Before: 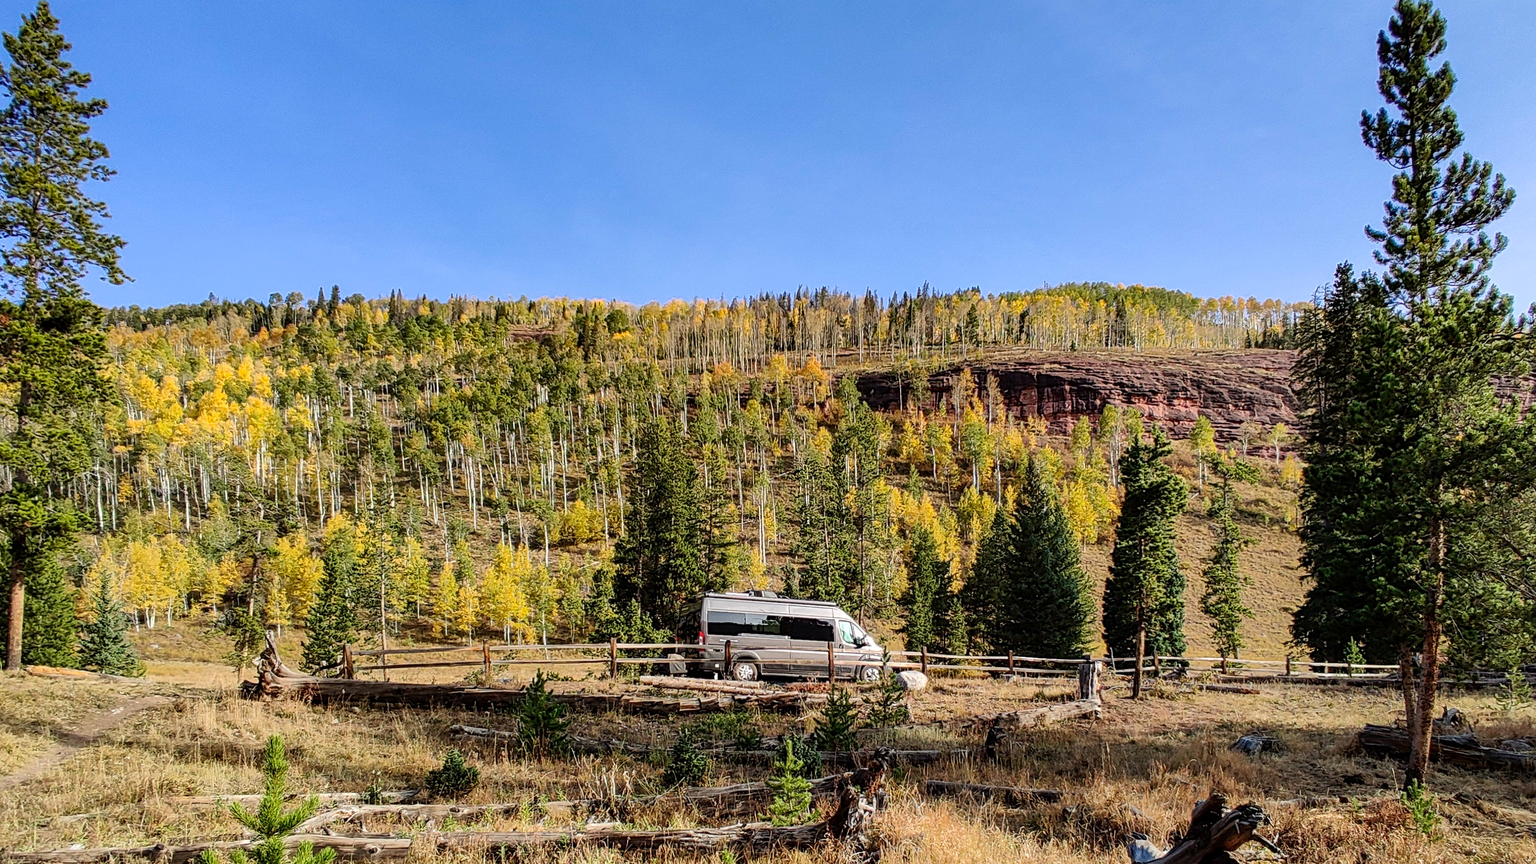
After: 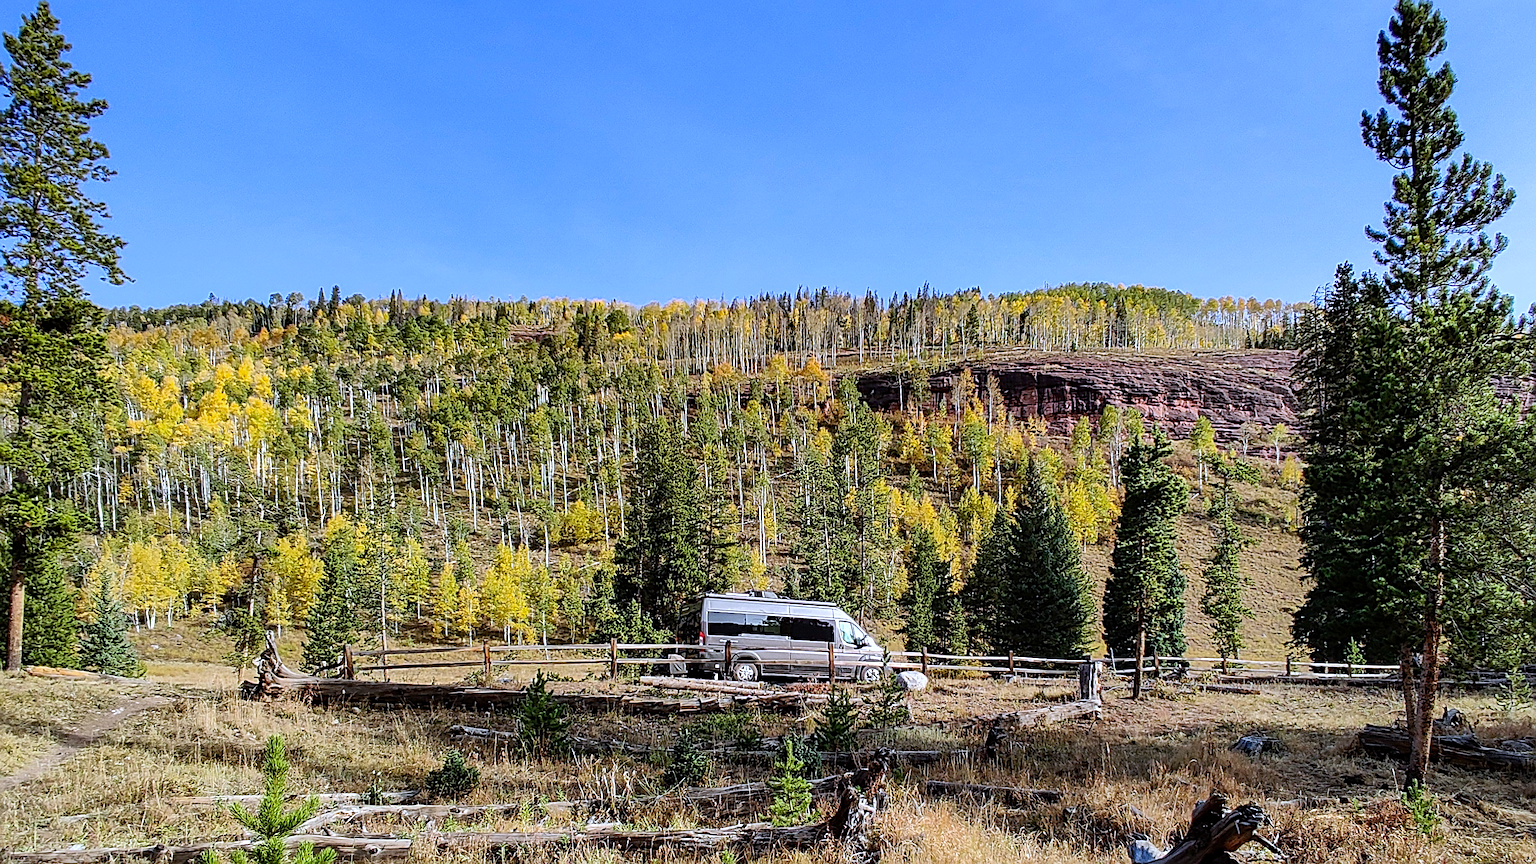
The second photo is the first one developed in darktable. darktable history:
white balance: red 0.948, green 1.02, blue 1.176
color zones: curves: ch1 [(0, 0.513) (0.143, 0.524) (0.286, 0.511) (0.429, 0.506) (0.571, 0.503) (0.714, 0.503) (0.857, 0.508) (1, 0.513)]
sharpen: radius 2.767
